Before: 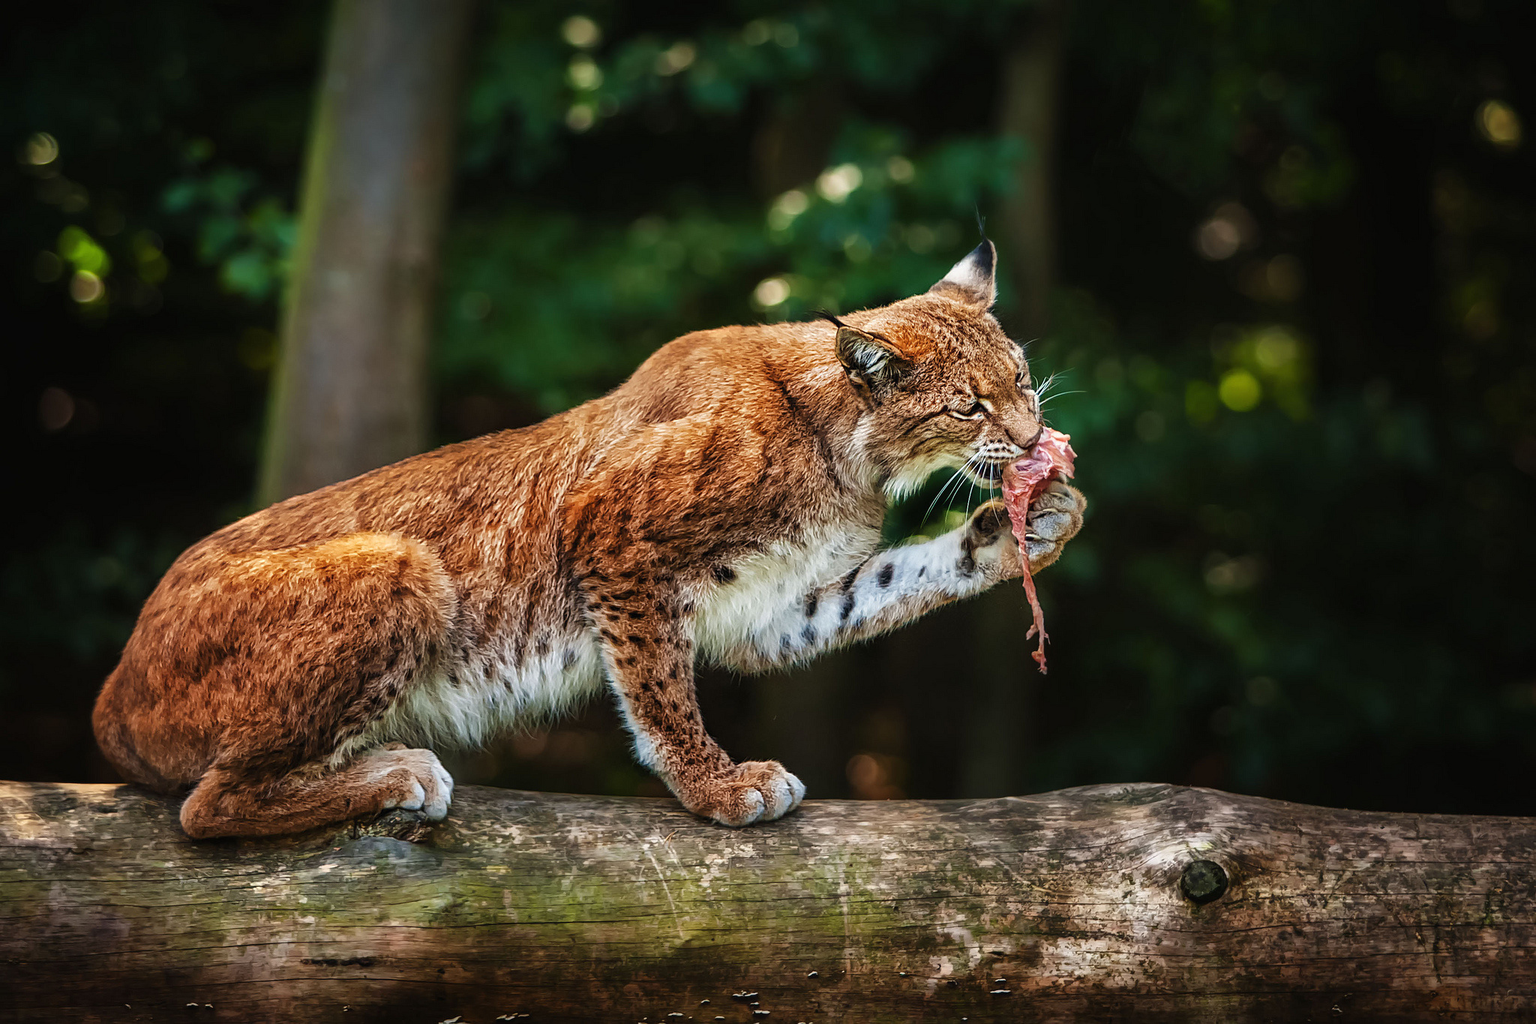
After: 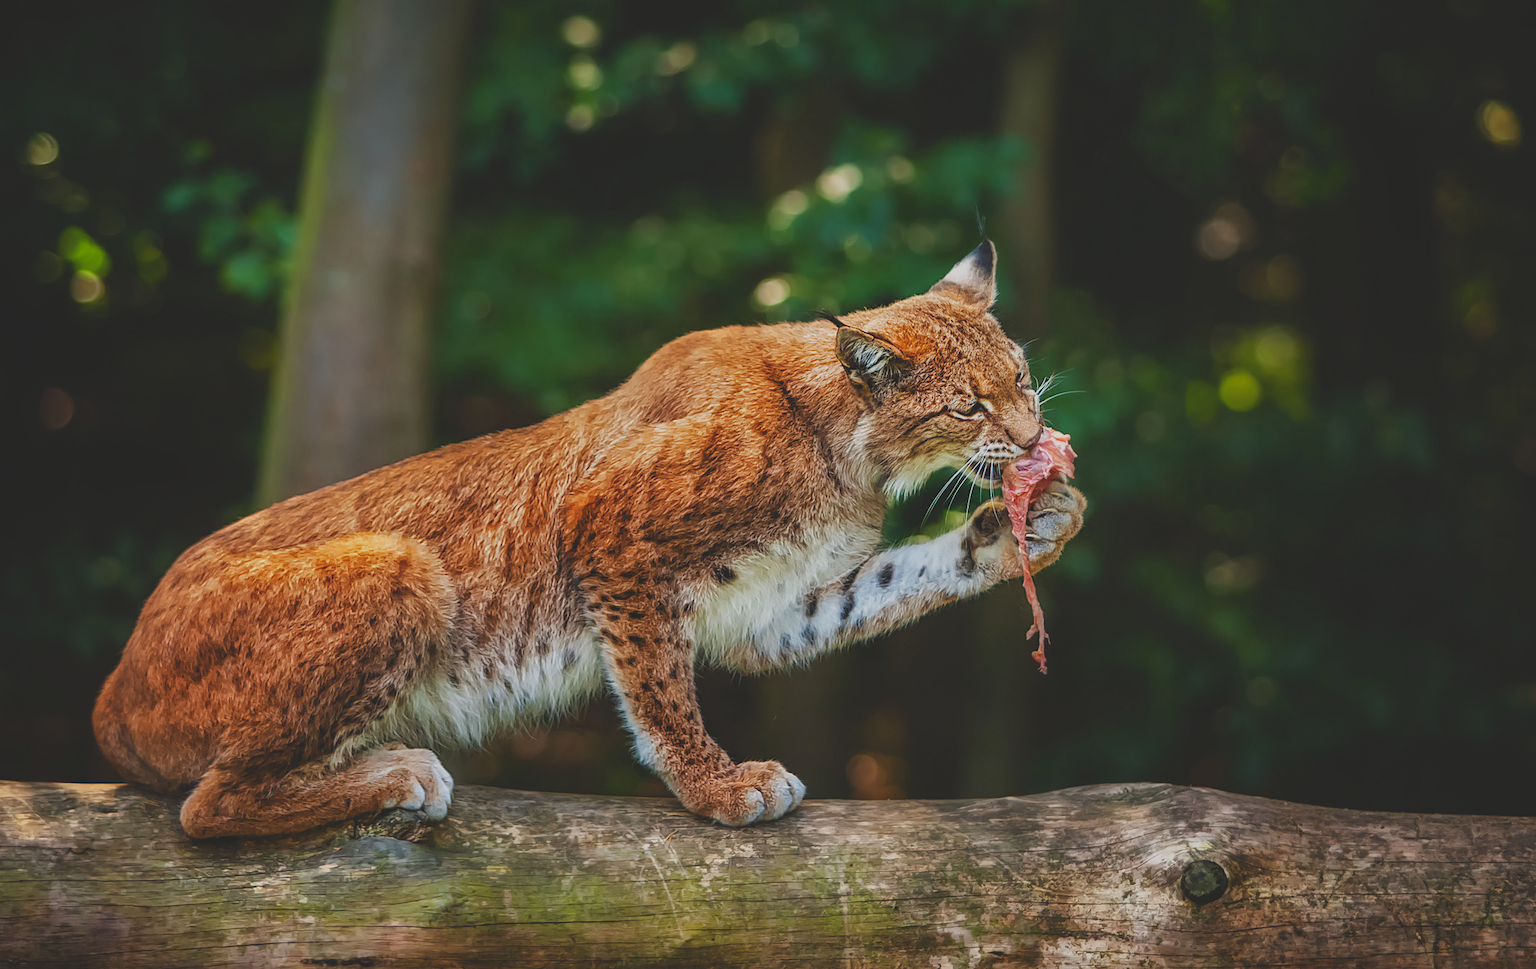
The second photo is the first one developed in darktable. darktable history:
crop and rotate: top 0.001%, bottom 5.235%
contrast brightness saturation: contrast -0.279
